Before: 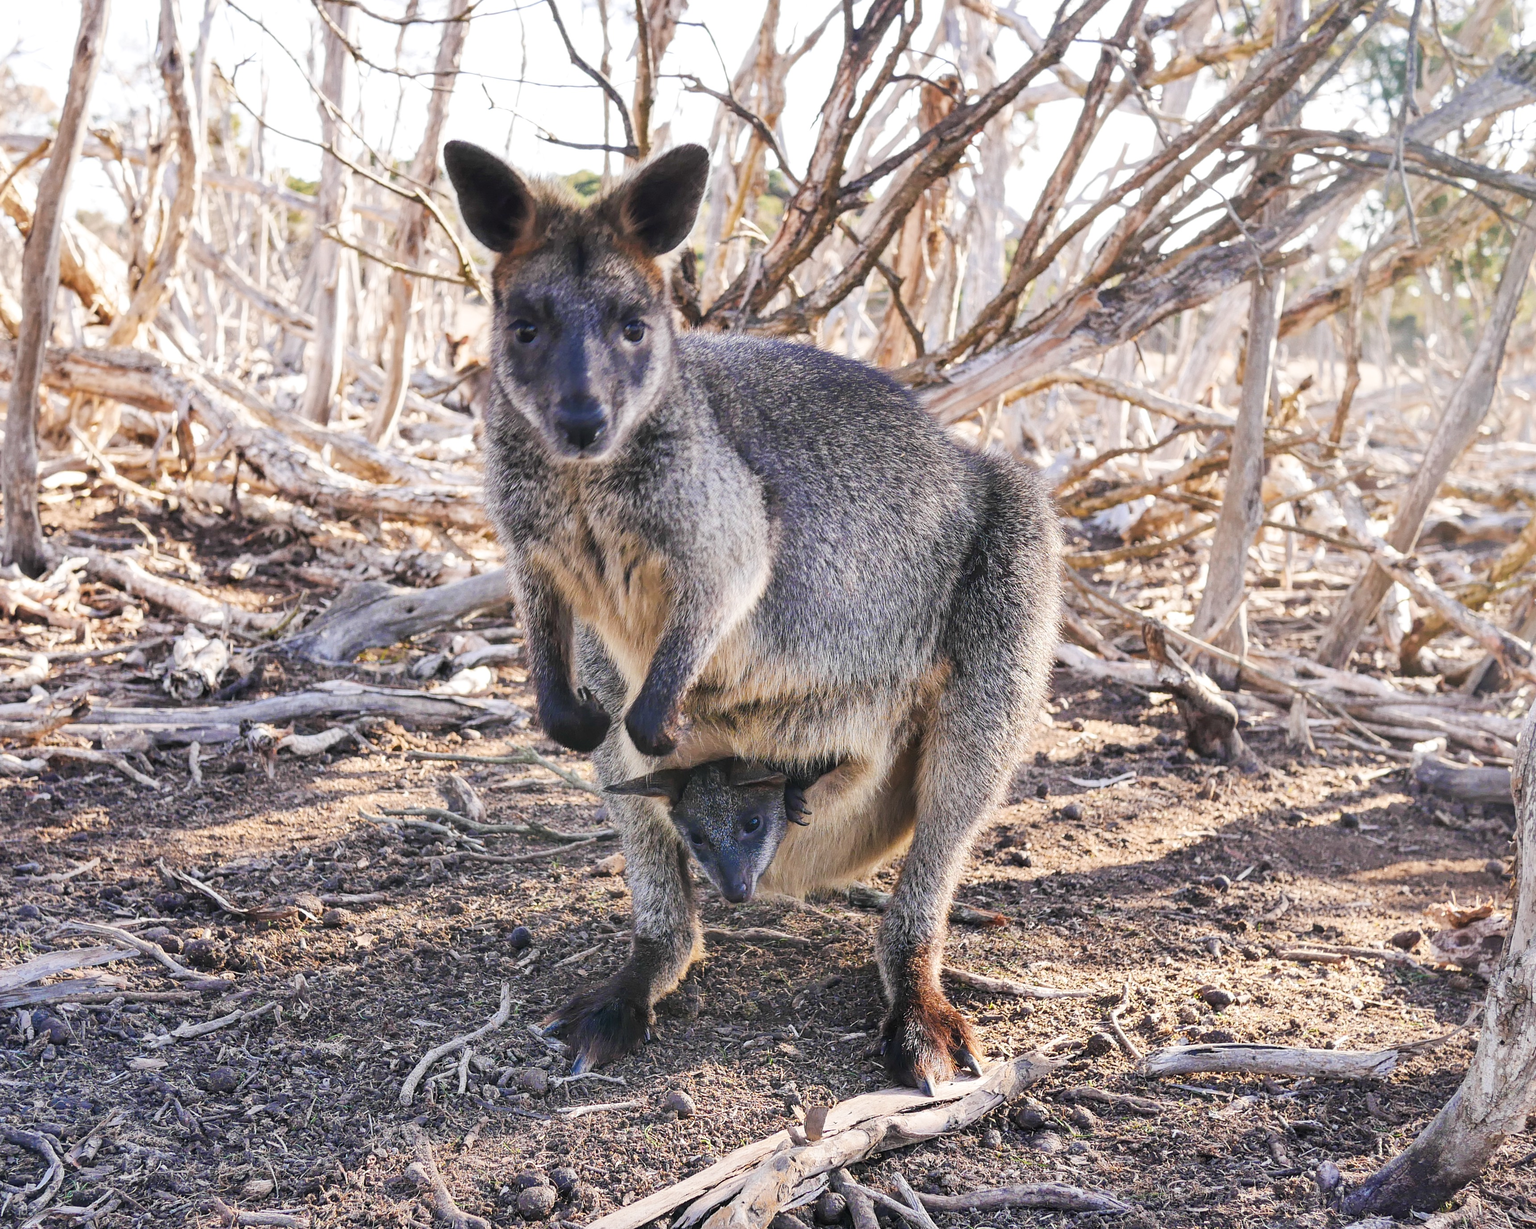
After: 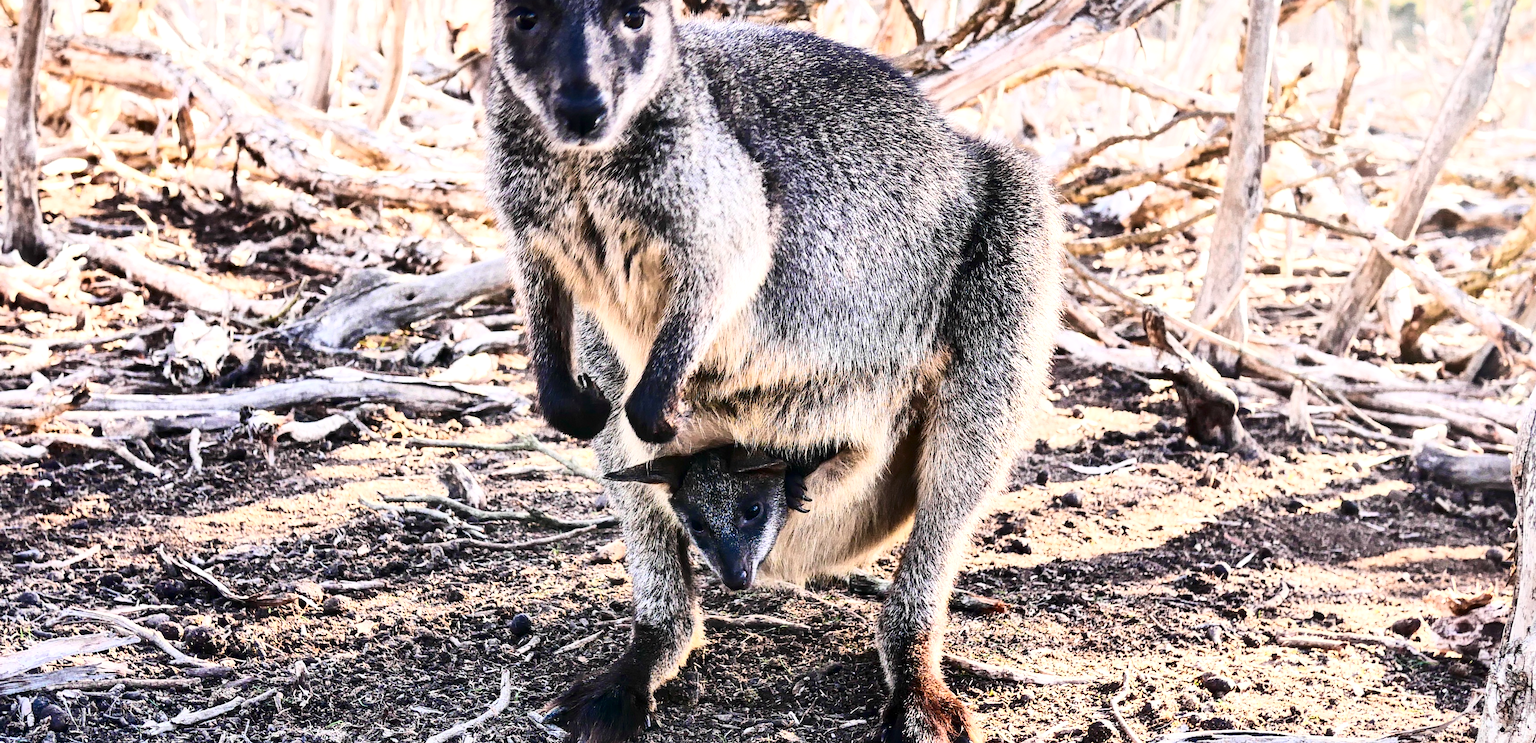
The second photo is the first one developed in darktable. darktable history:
exposure: exposure 0.299 EV, compensate exposure bias true, compensate highlight preservation false
shadows and highlights: shadows 25.05, highlights -23.57
contrast brightness saturation: contrast 0.507, saturation -0.103
crop and rotate: top 25.527%, bottom 13.97%
local contrast: mode bilateral grid, contrast 20, coarseness 50, detail 132%, midtone range 0.2
